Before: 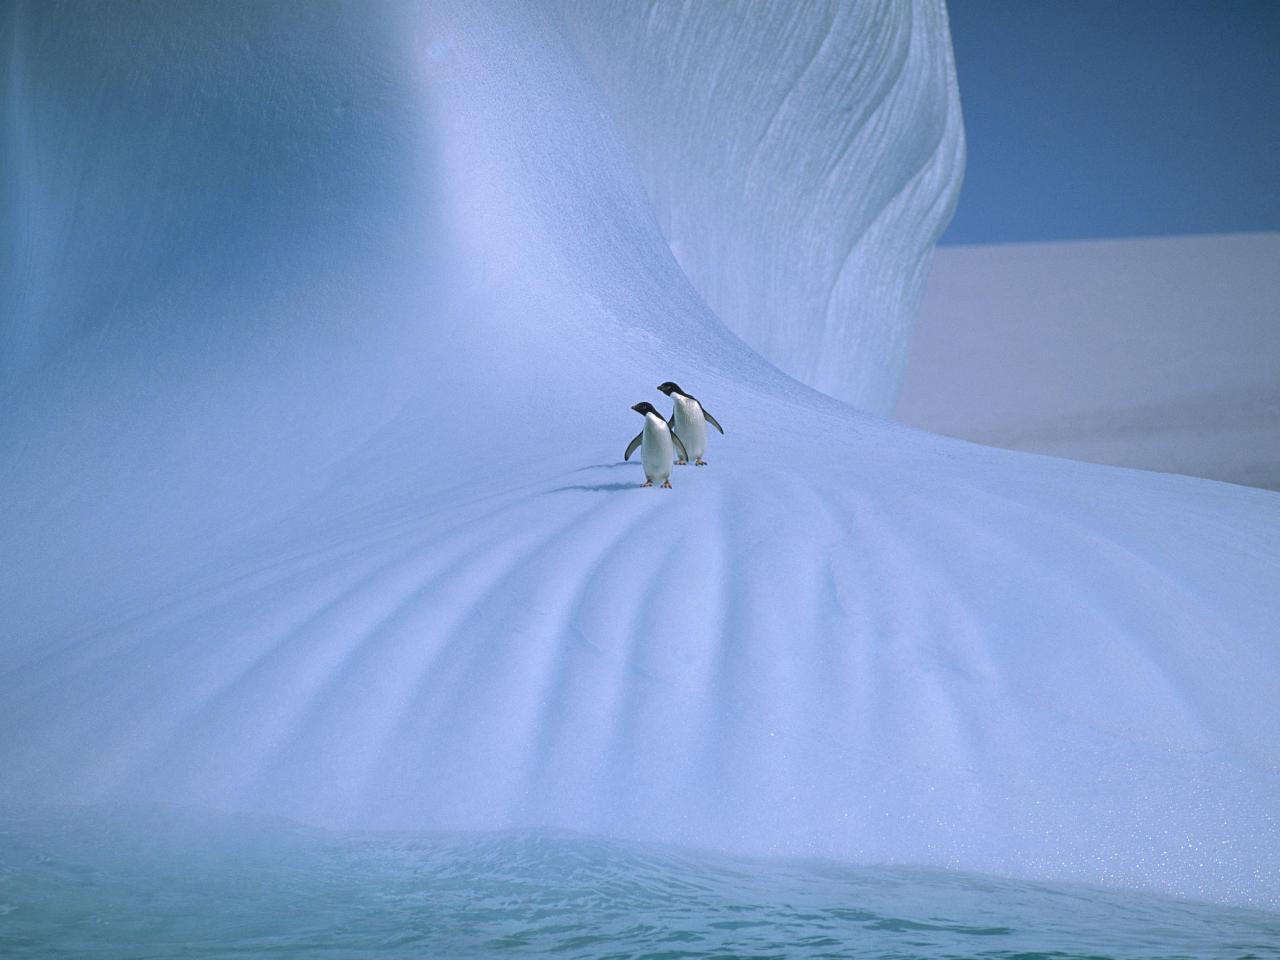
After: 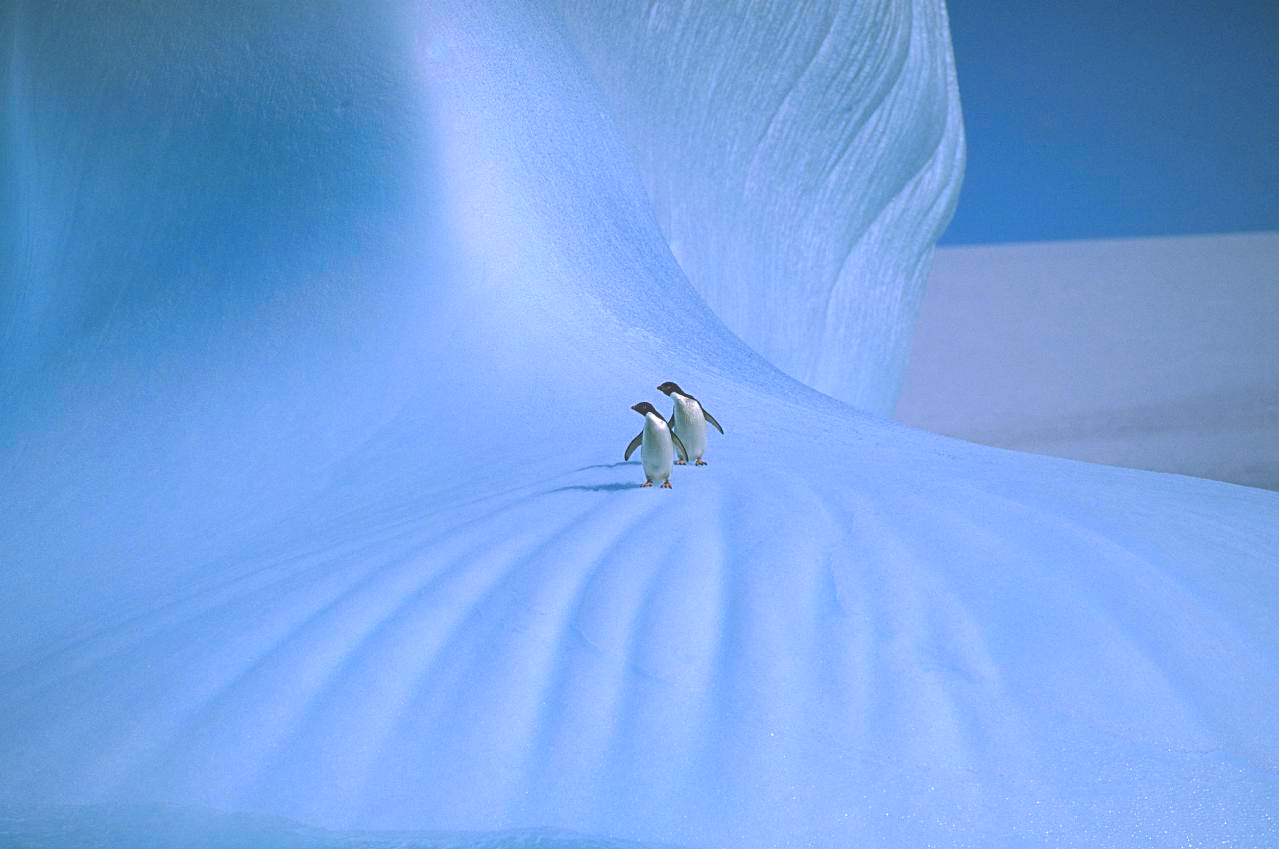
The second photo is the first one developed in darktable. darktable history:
crop and rotate: top 0%, bottom 11.525%
sharpen: amount 0.214
exposure: black level correction -0.04, exposure 0.06 EV, compensate highlight preservation false
local contrast: on, module defaults
color balance rgb: linear chroma grading › global chroma 15.583%, perceptual saturation grading › global saturation 29.743%, global vibrance 20%
